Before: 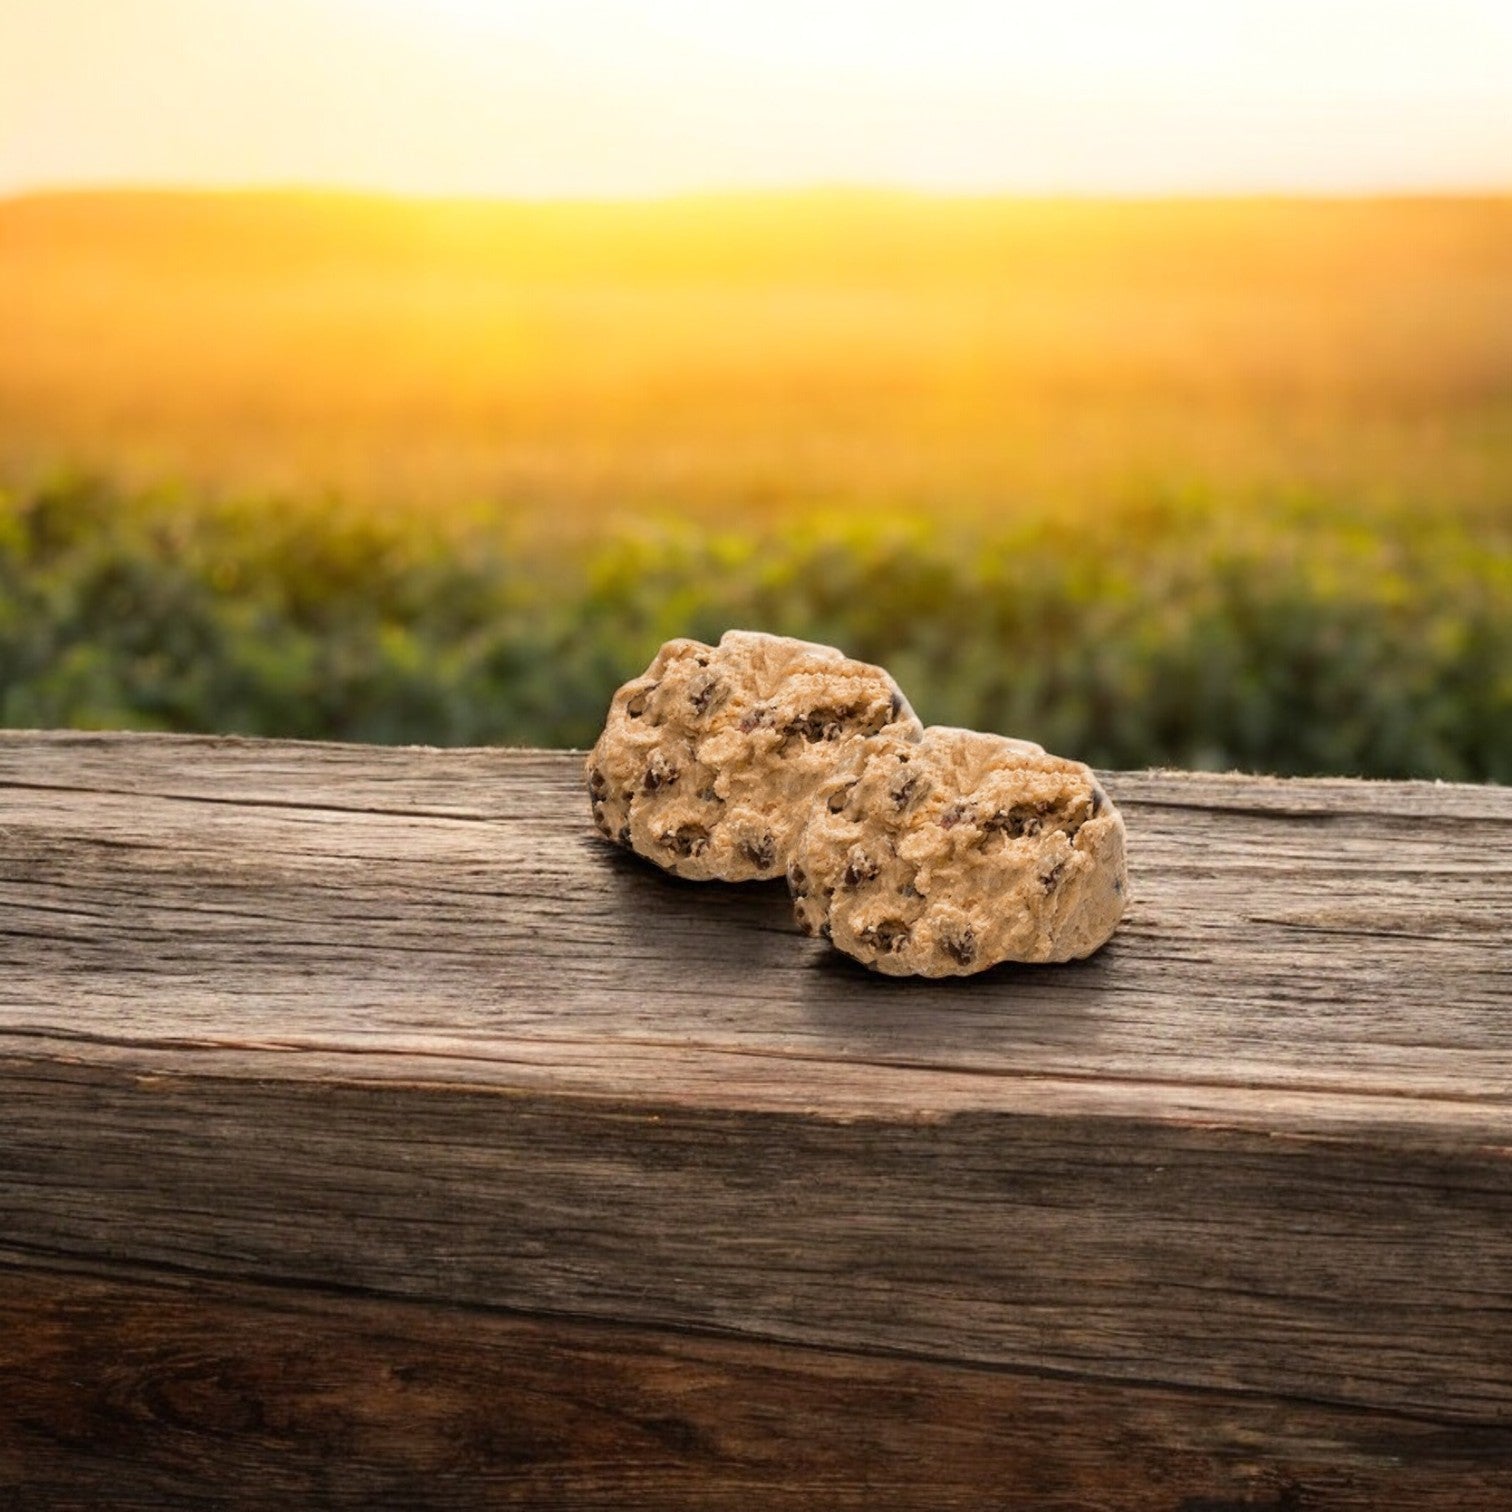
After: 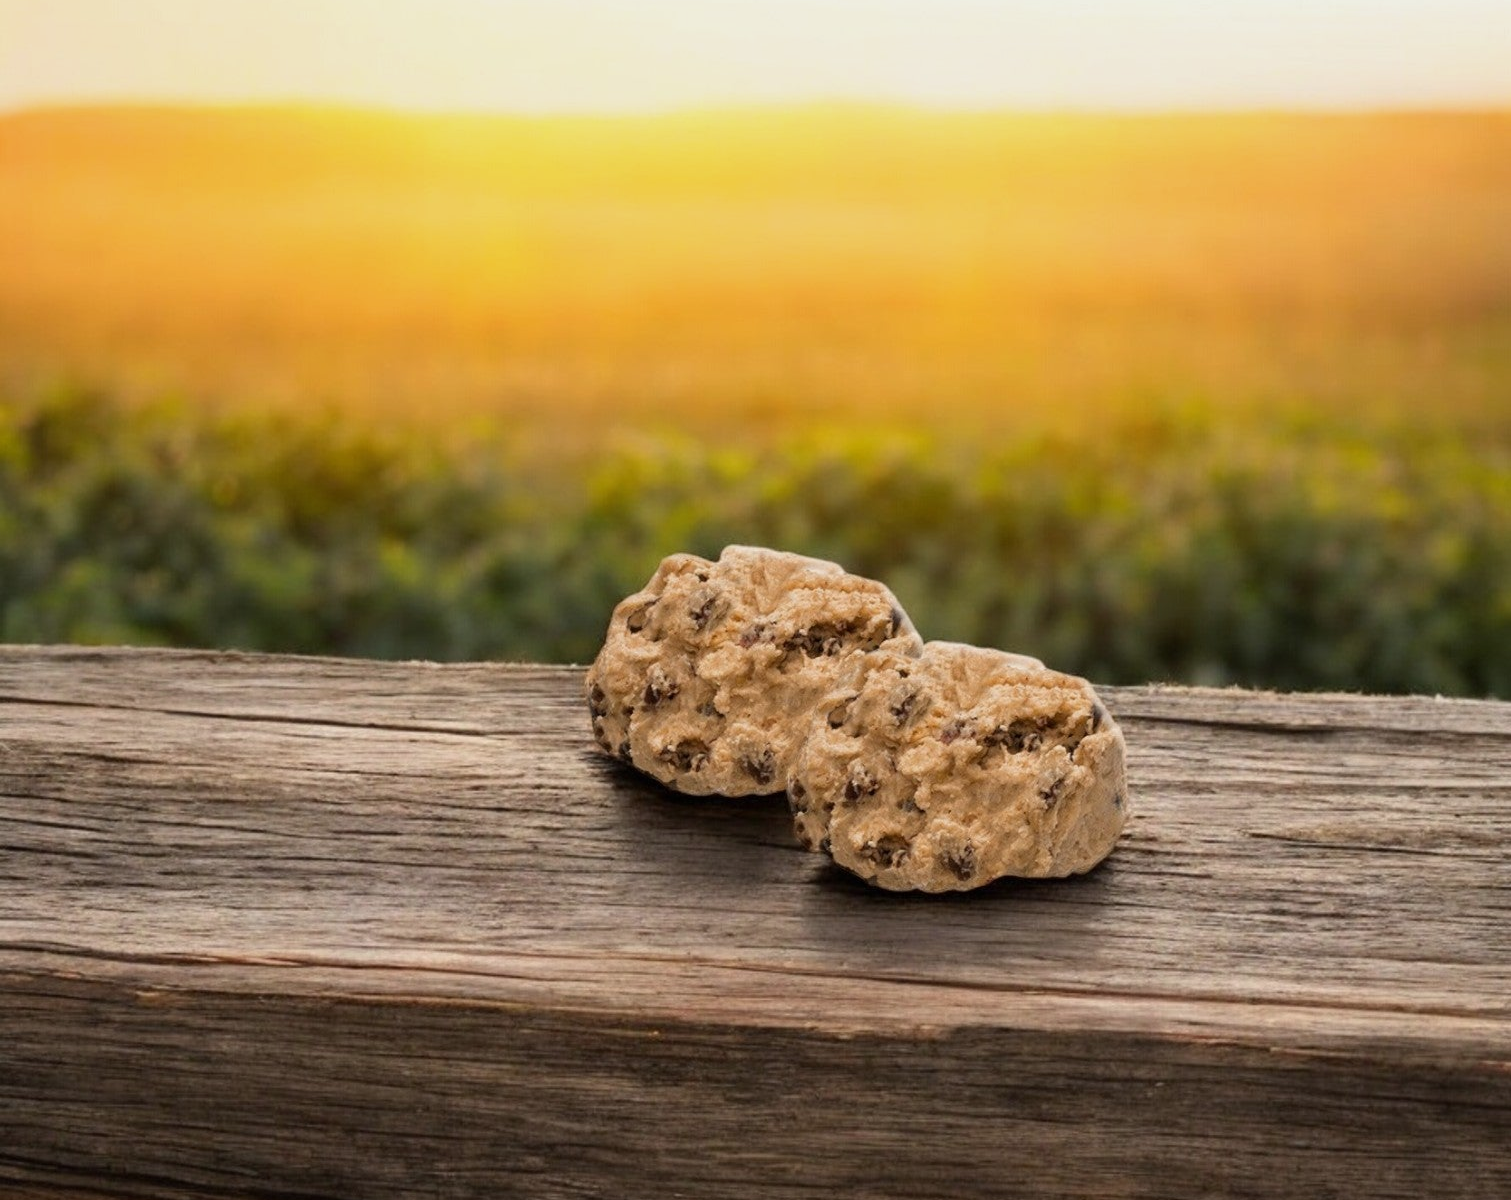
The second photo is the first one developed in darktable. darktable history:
exposure: exposure -0.21 EV, compensate highlight preservation false
crop and rotate: top 5.667%, bottom 14.937%
